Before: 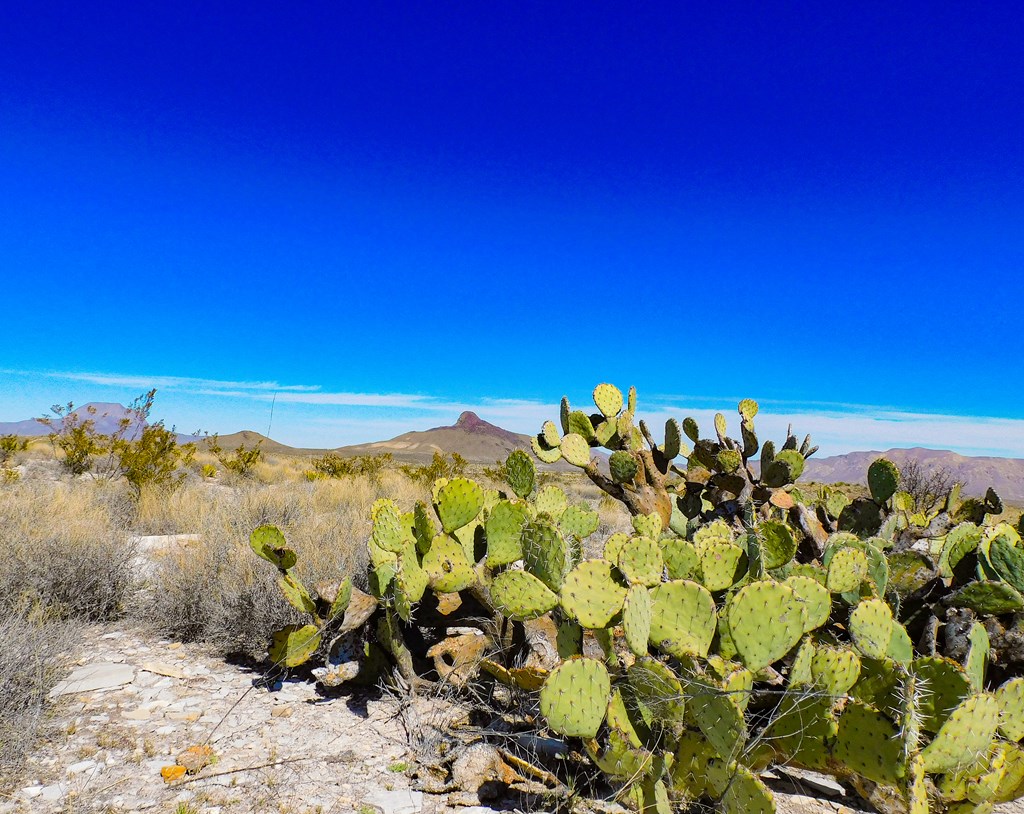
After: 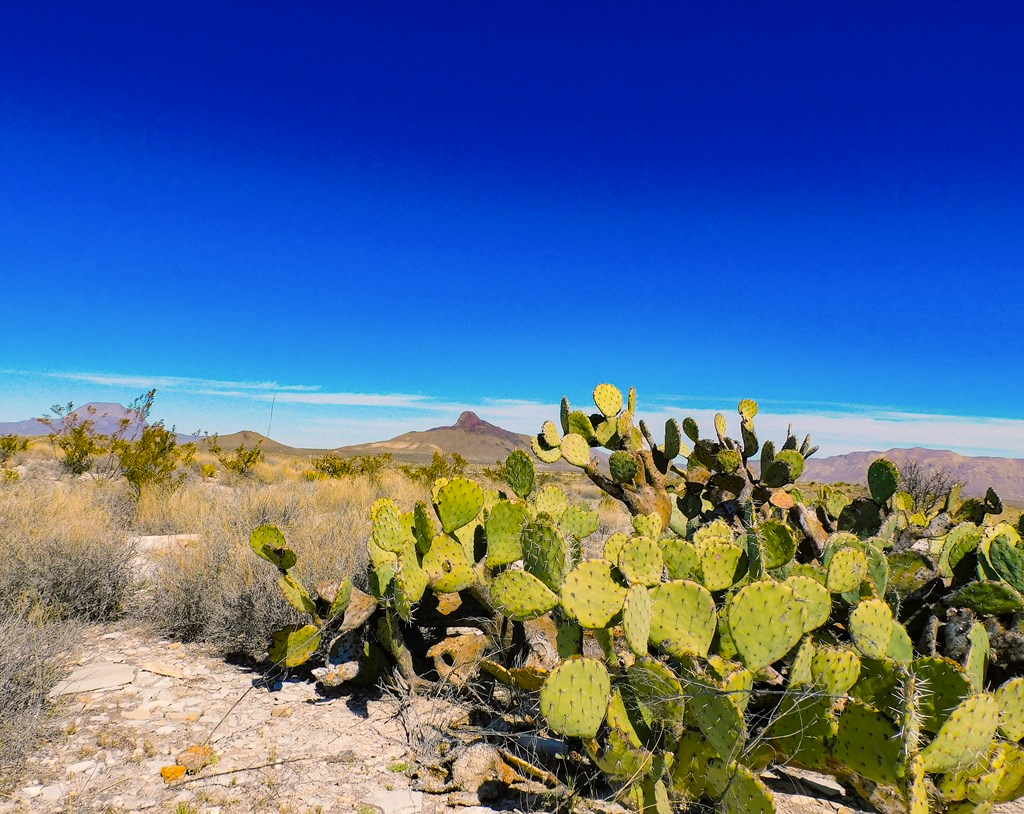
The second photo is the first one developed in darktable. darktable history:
color balance rgb: shadows lift › luminance -7.517%, shadows lift › chroma 2.389%, shadows lift › hue 168.17°, highlights gain › chroma 3.06%, highlights gain › hue 60.14°, linear chroma grading › global chroma -15.538%, perceptual saturation grading › global saturation 19.906%, global vibrance 14.502%
